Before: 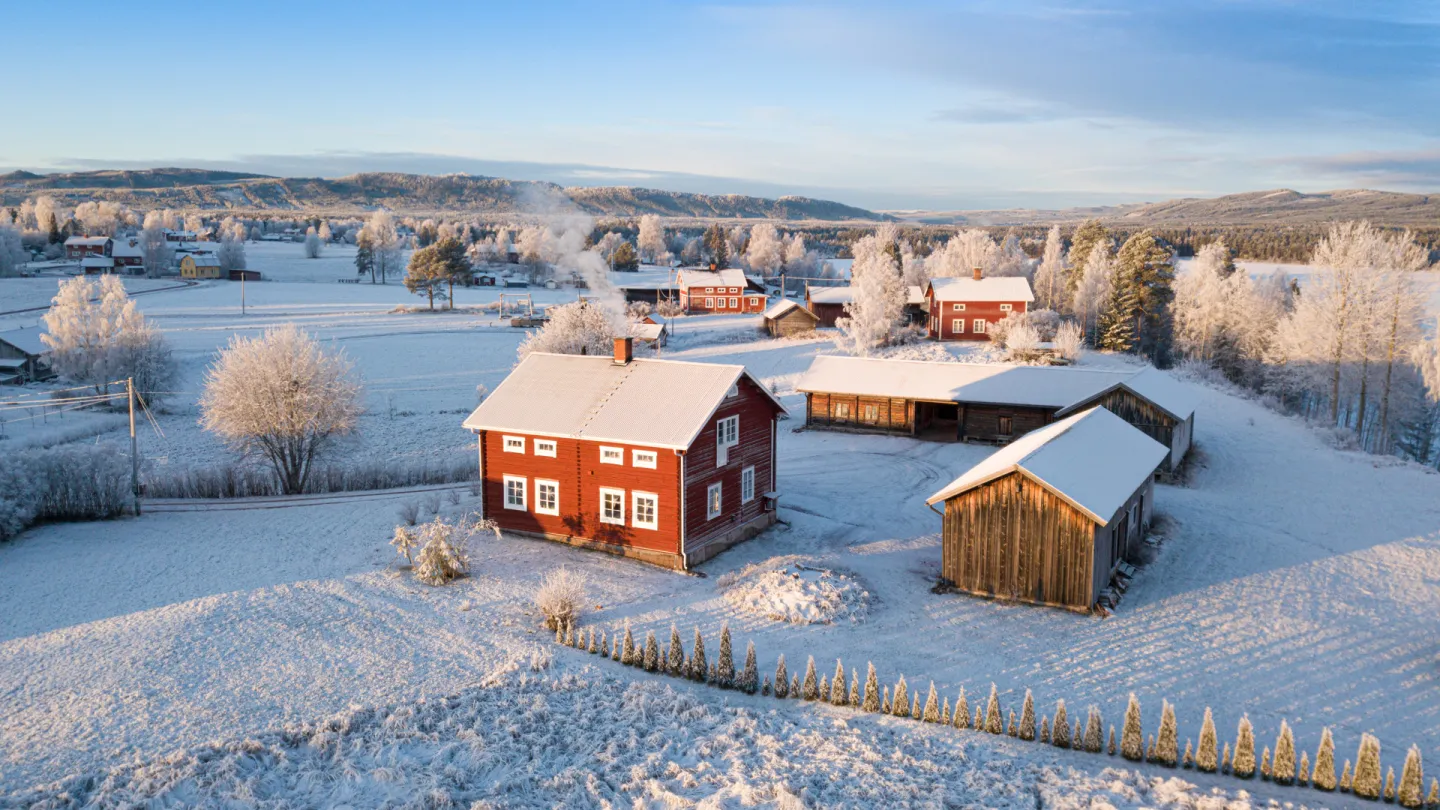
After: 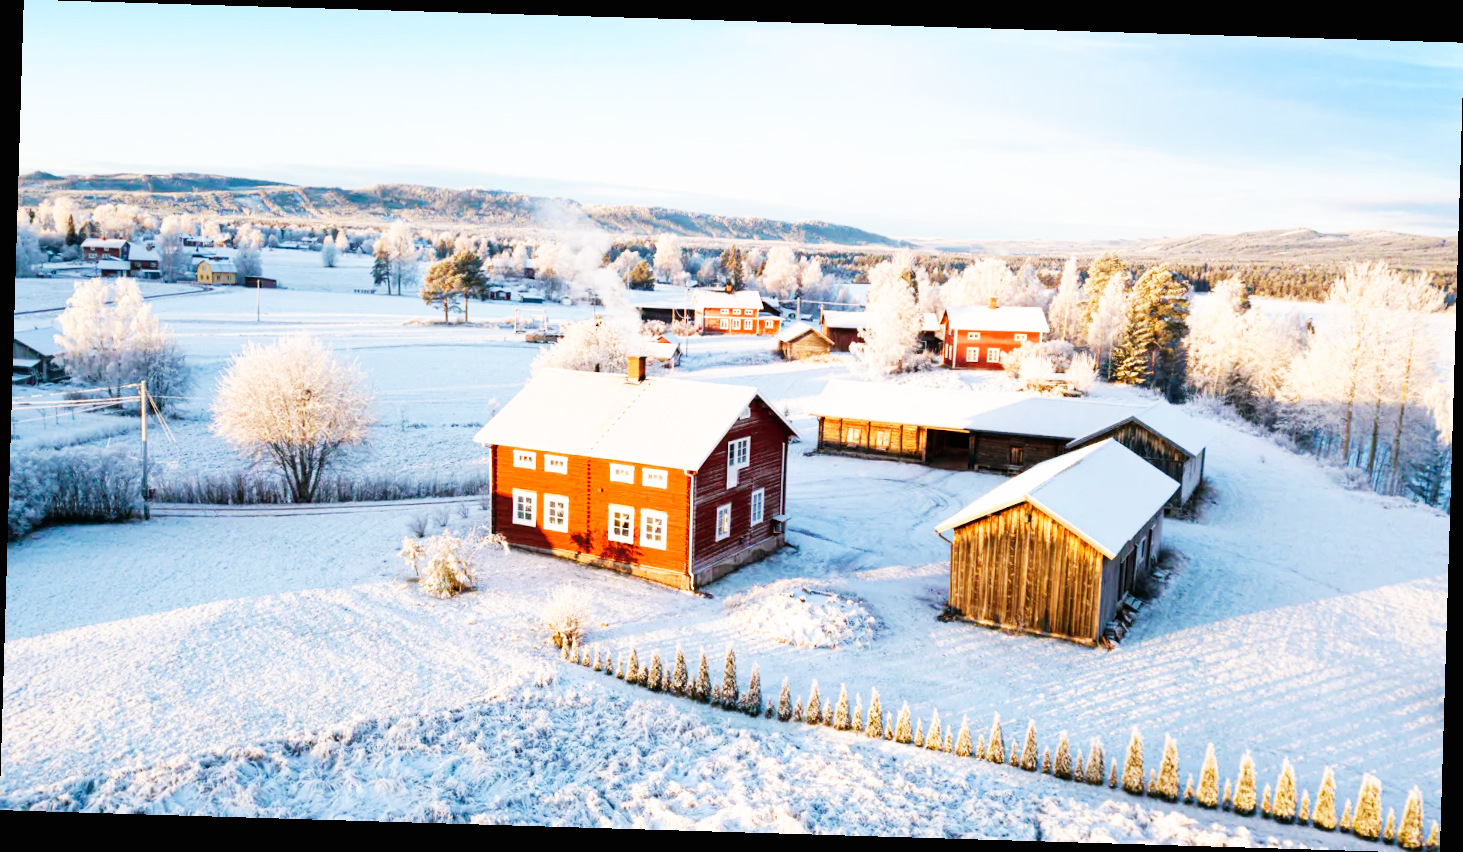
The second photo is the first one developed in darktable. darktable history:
exposure: compensate highlight preservation false
color balance: mode lift, gamma, gain (sRGB), lift [1, 0.99, 1.01, 0.992], gamma [1, 1.037, 0.974, 0.963]
base curve: curves: ch0 [(0, 0) (0.007, 0.004) (0.027, 0.03) (0.046, 0.07) (0.207, 0.54) (0.442, 0.872) (0.673, 0.972) (1, 1)], preserve colors none
rotate and perspective: rotation 1.72°, automatic cropping off
